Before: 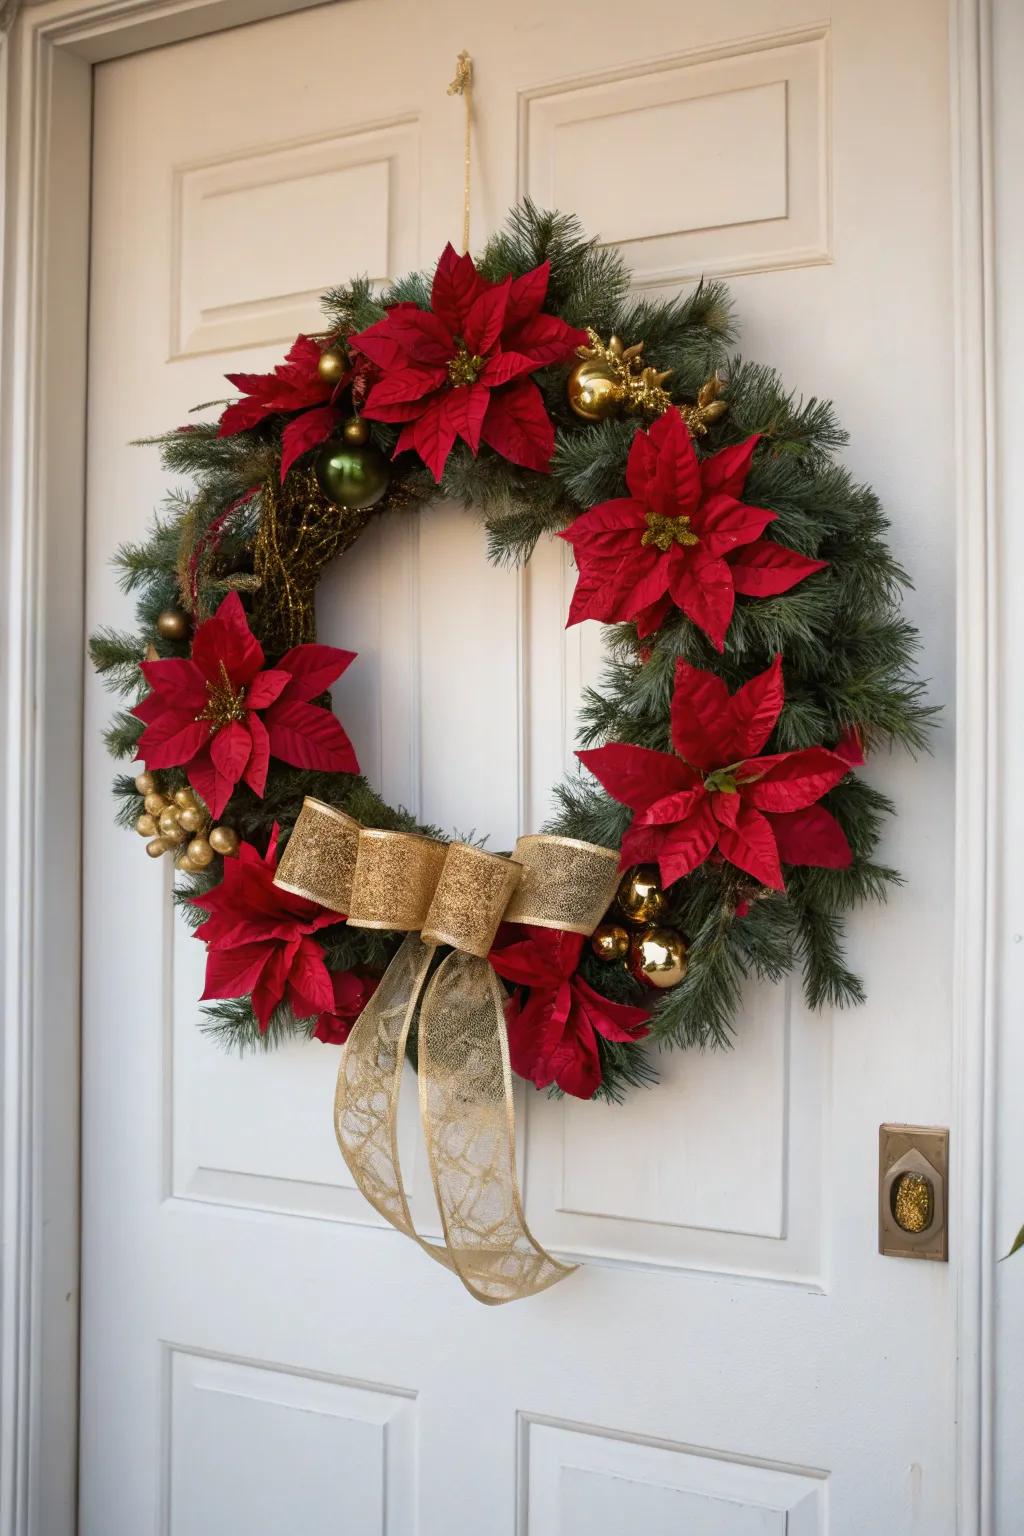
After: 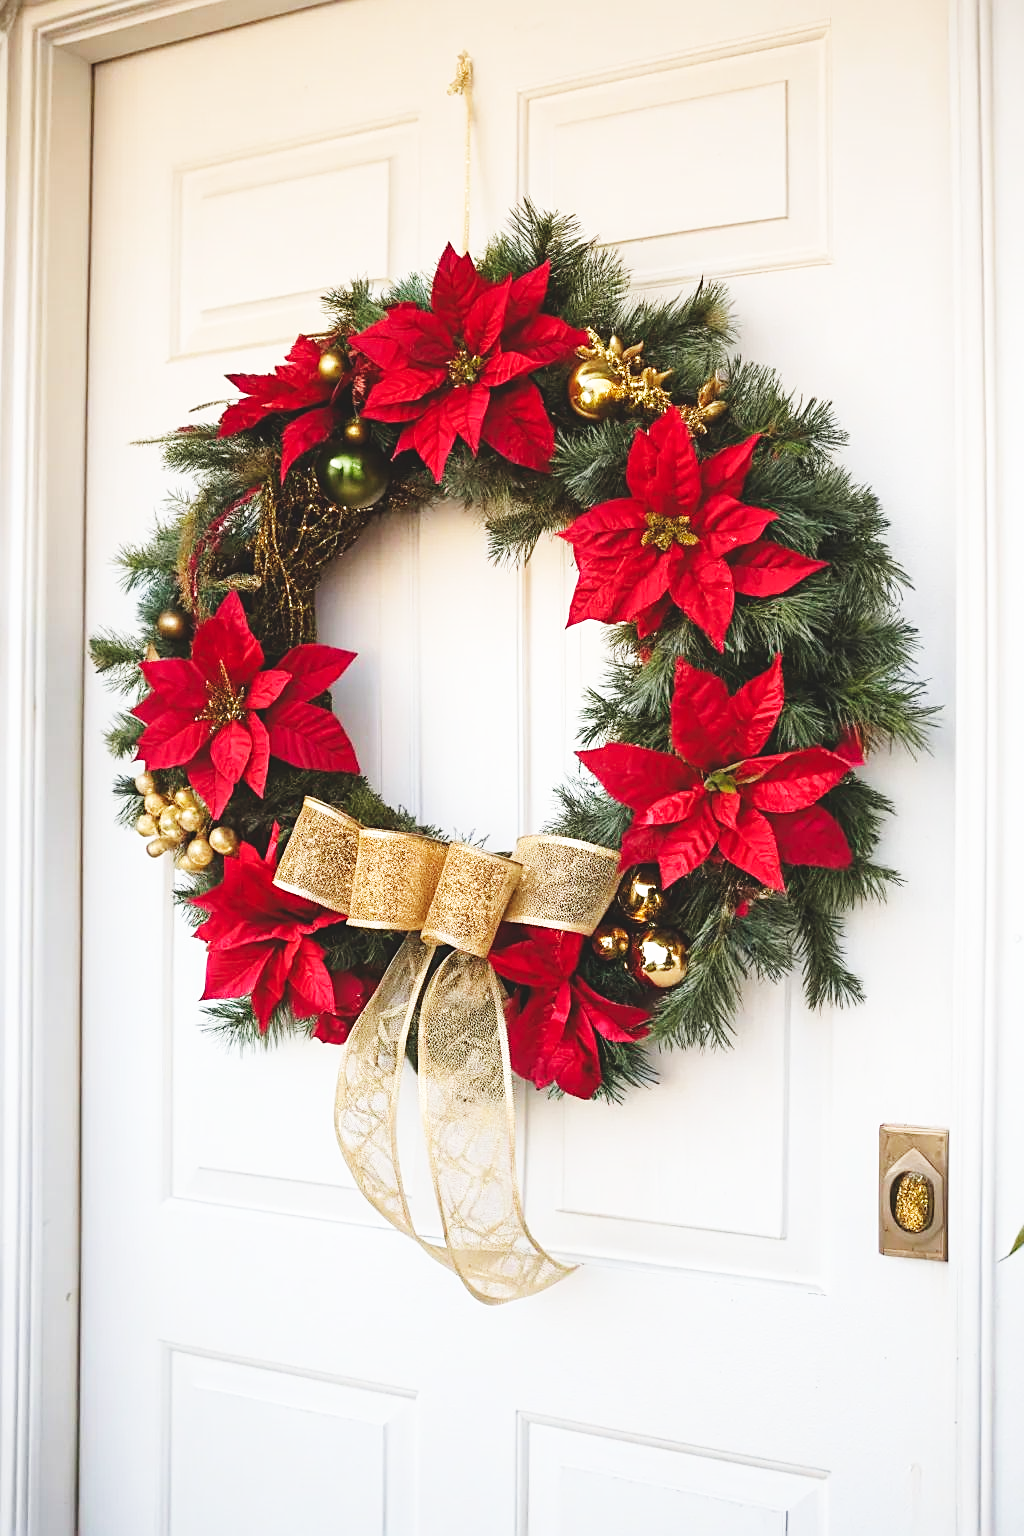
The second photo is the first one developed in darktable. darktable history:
base curve: curves: ch0 [(0, 0.003) (0.001, 0.002) (0.006, 0.004) (0.02, 0.022) (0.048, 0.086) (0.094, 0.234) (0.162, 0.431) (0.258, 0.629) (0.385, 0.8) (0.548, 0.918) (0.751, 0.988) (1, 1)], preserve colors none
sharpen: on, module defaults
exposure: black level correction -0.015, exposure -0.125 EV, compensate highlight preservation false
